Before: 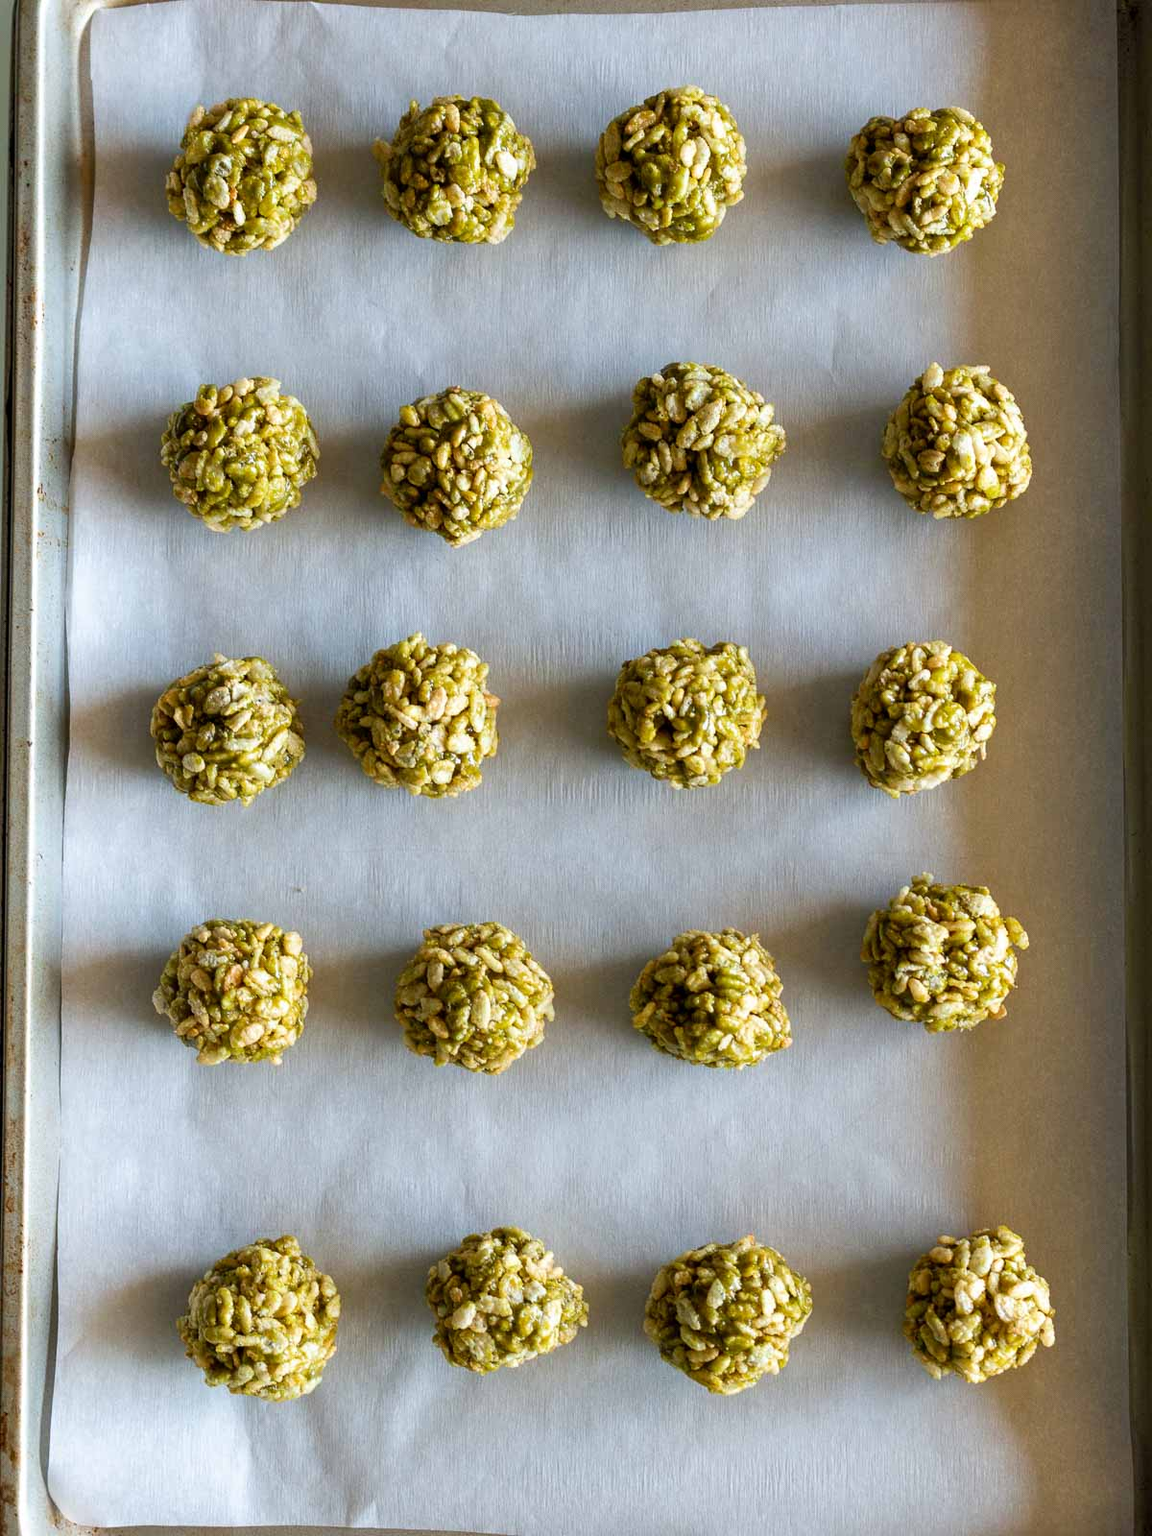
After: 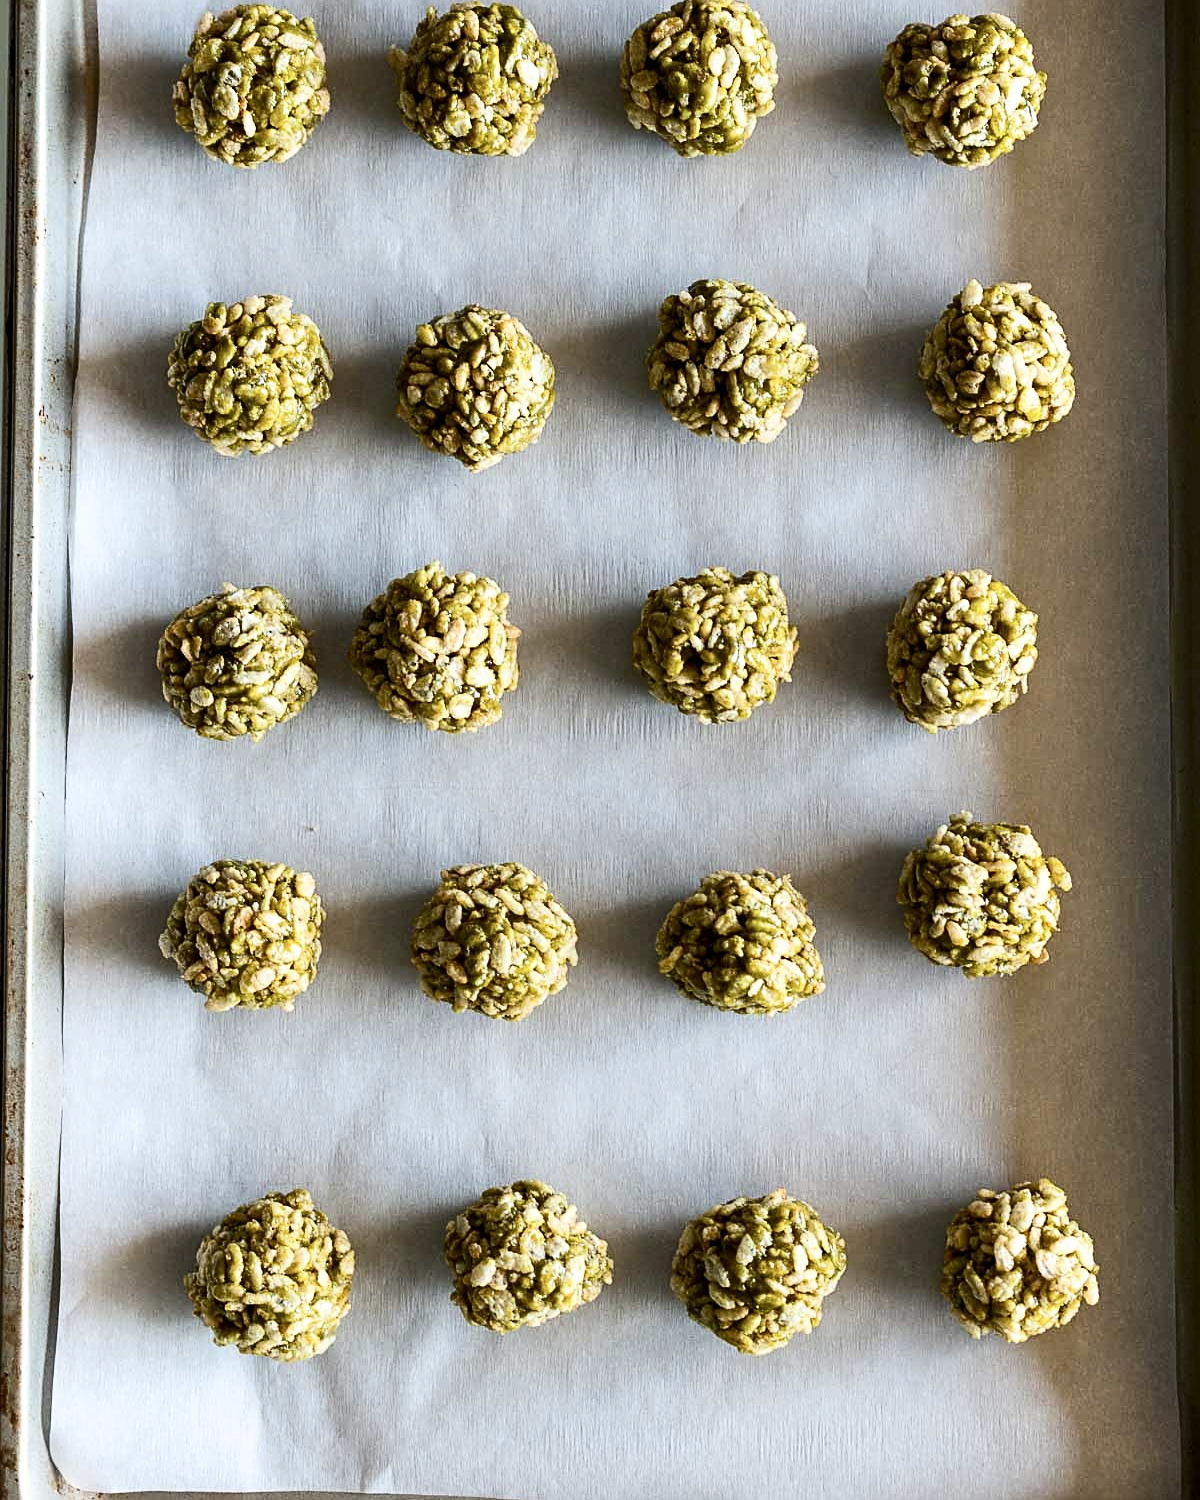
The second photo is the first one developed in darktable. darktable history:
contrast brightness saturation: contrast 0.25, saturation -0.31
color balance: output saturation 110%
crop and rotate: top 6.25%
sharpen: on, module defaults
